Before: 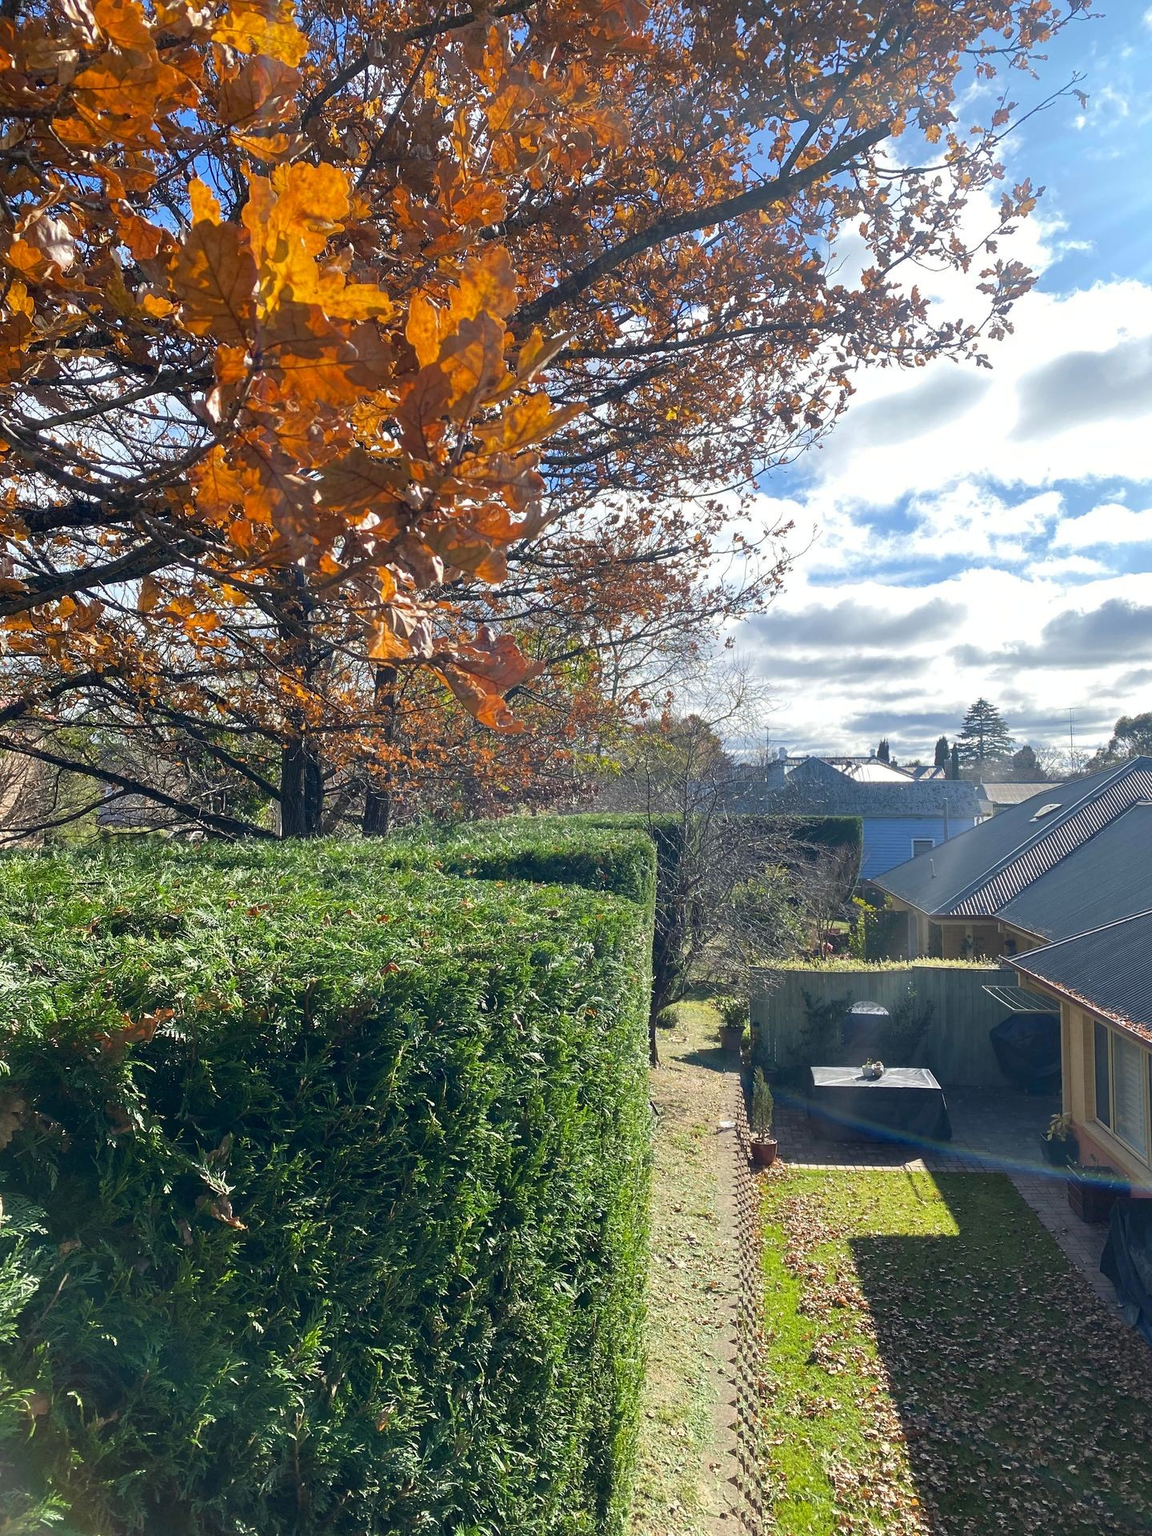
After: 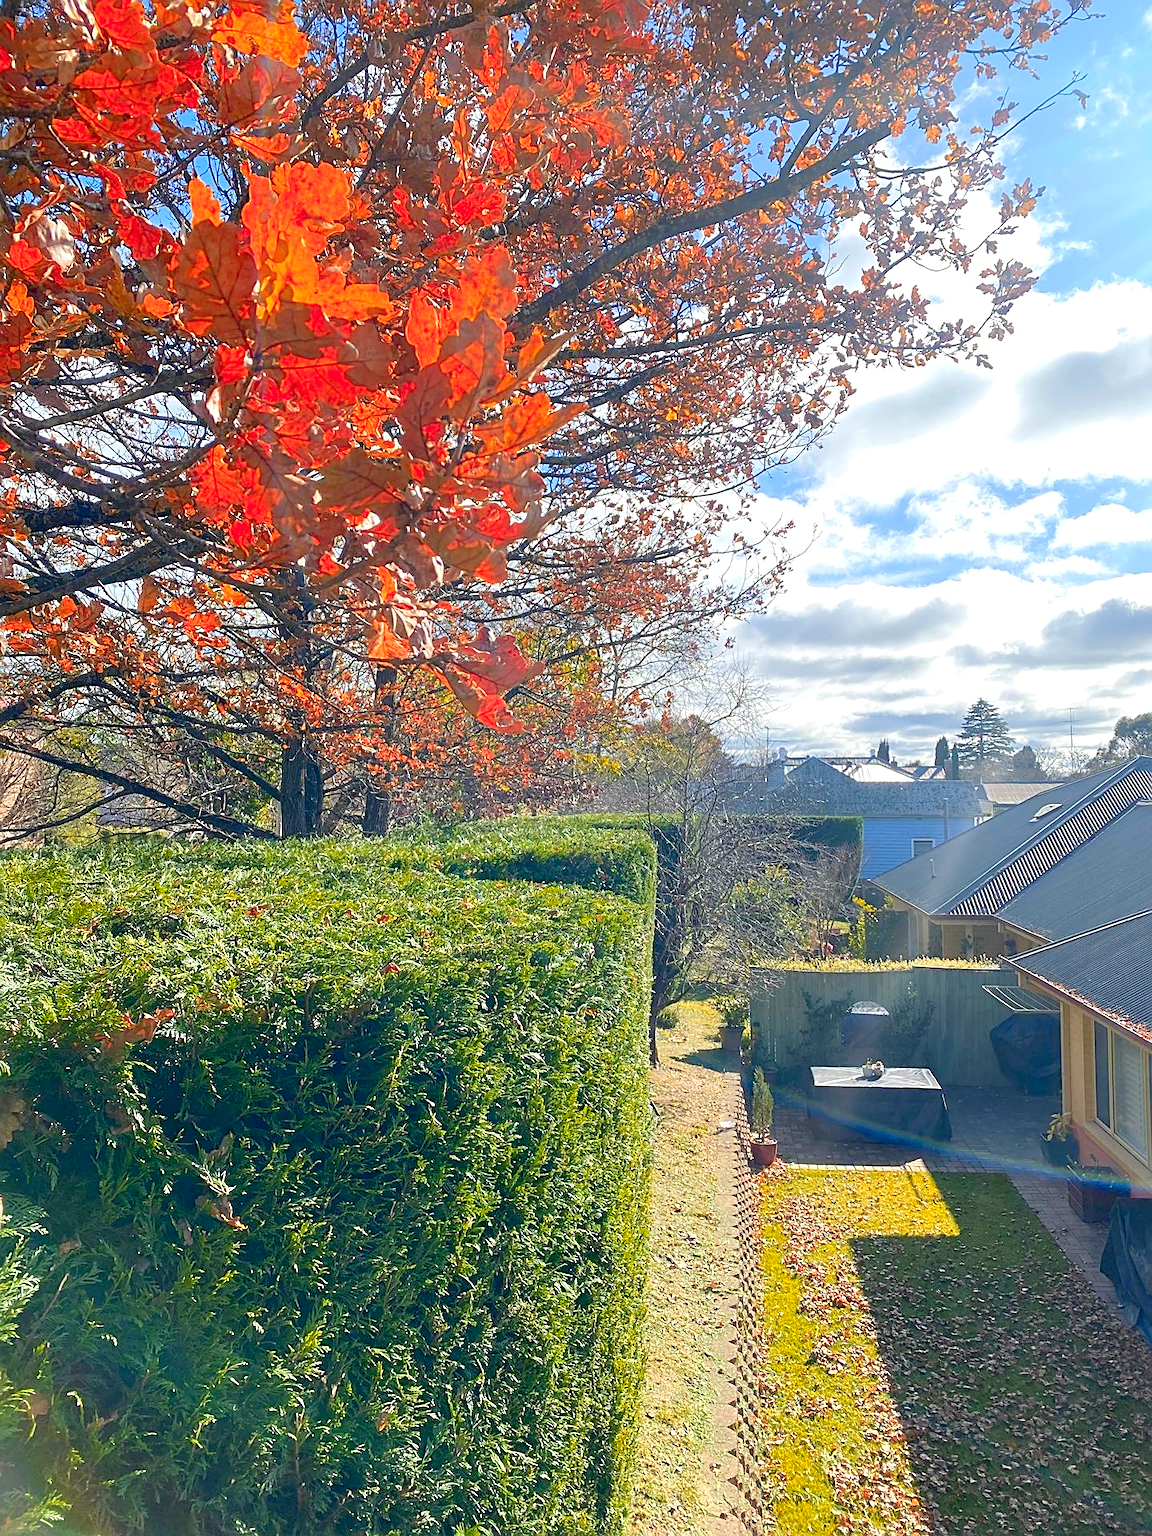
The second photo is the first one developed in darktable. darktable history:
sharpen: amount 0.567
levels: levels [0, 0.43, 0.984]
color zones: curves: ch1 [(0.24, 0.634) (0.75, 0.5)]; ch2 [(0.253, 0.437) (0.745, 0.491)]
